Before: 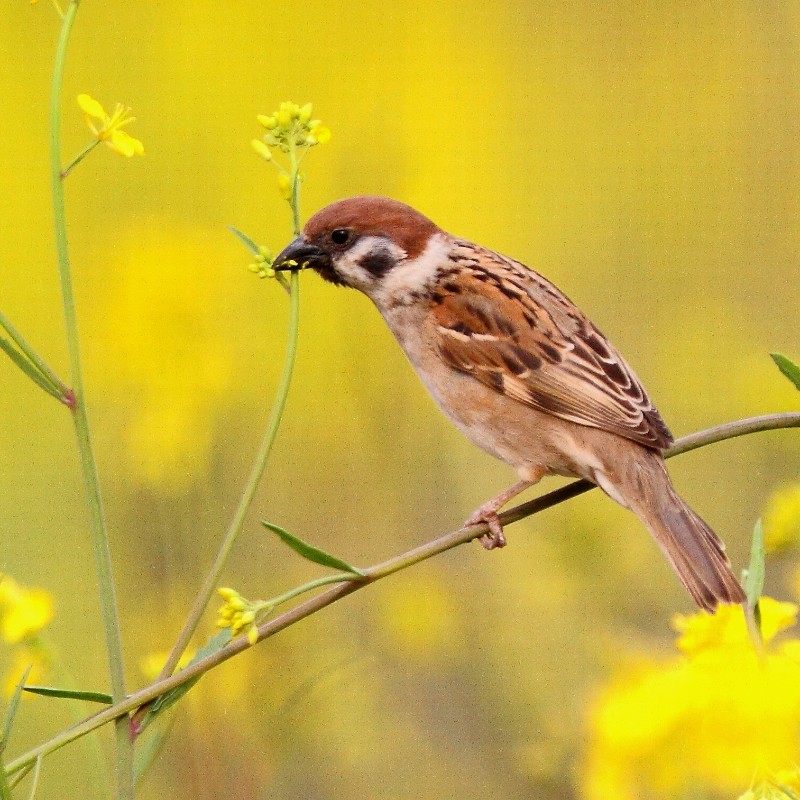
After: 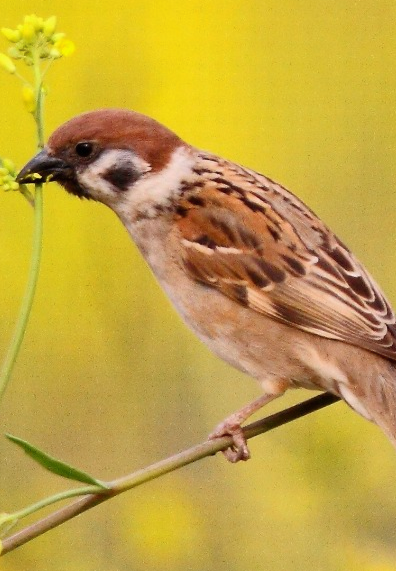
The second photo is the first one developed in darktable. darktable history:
white balance: red 1, blue 1
contrast equalizer: y [[0.5 ×4, 0.467, 0.376], [0.5 ×6], [0.5 ×6], [0 ×6], [0 ×6]]
crop: left 32.075%, top 10.976%, right 18.355%, bottom 17.596%
